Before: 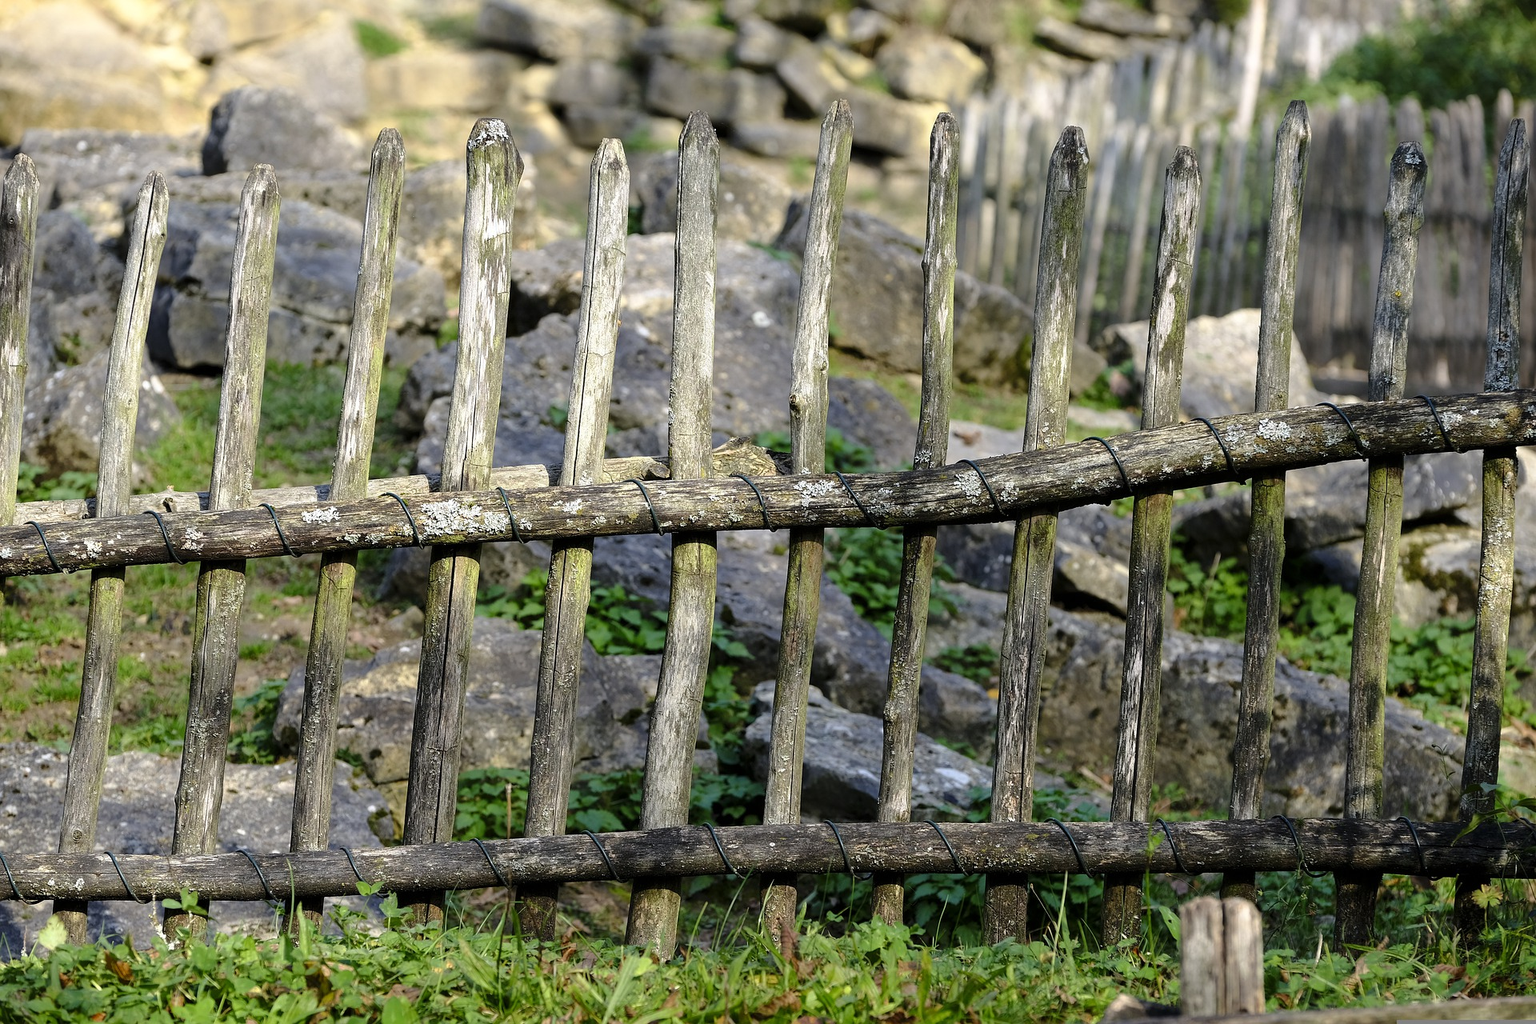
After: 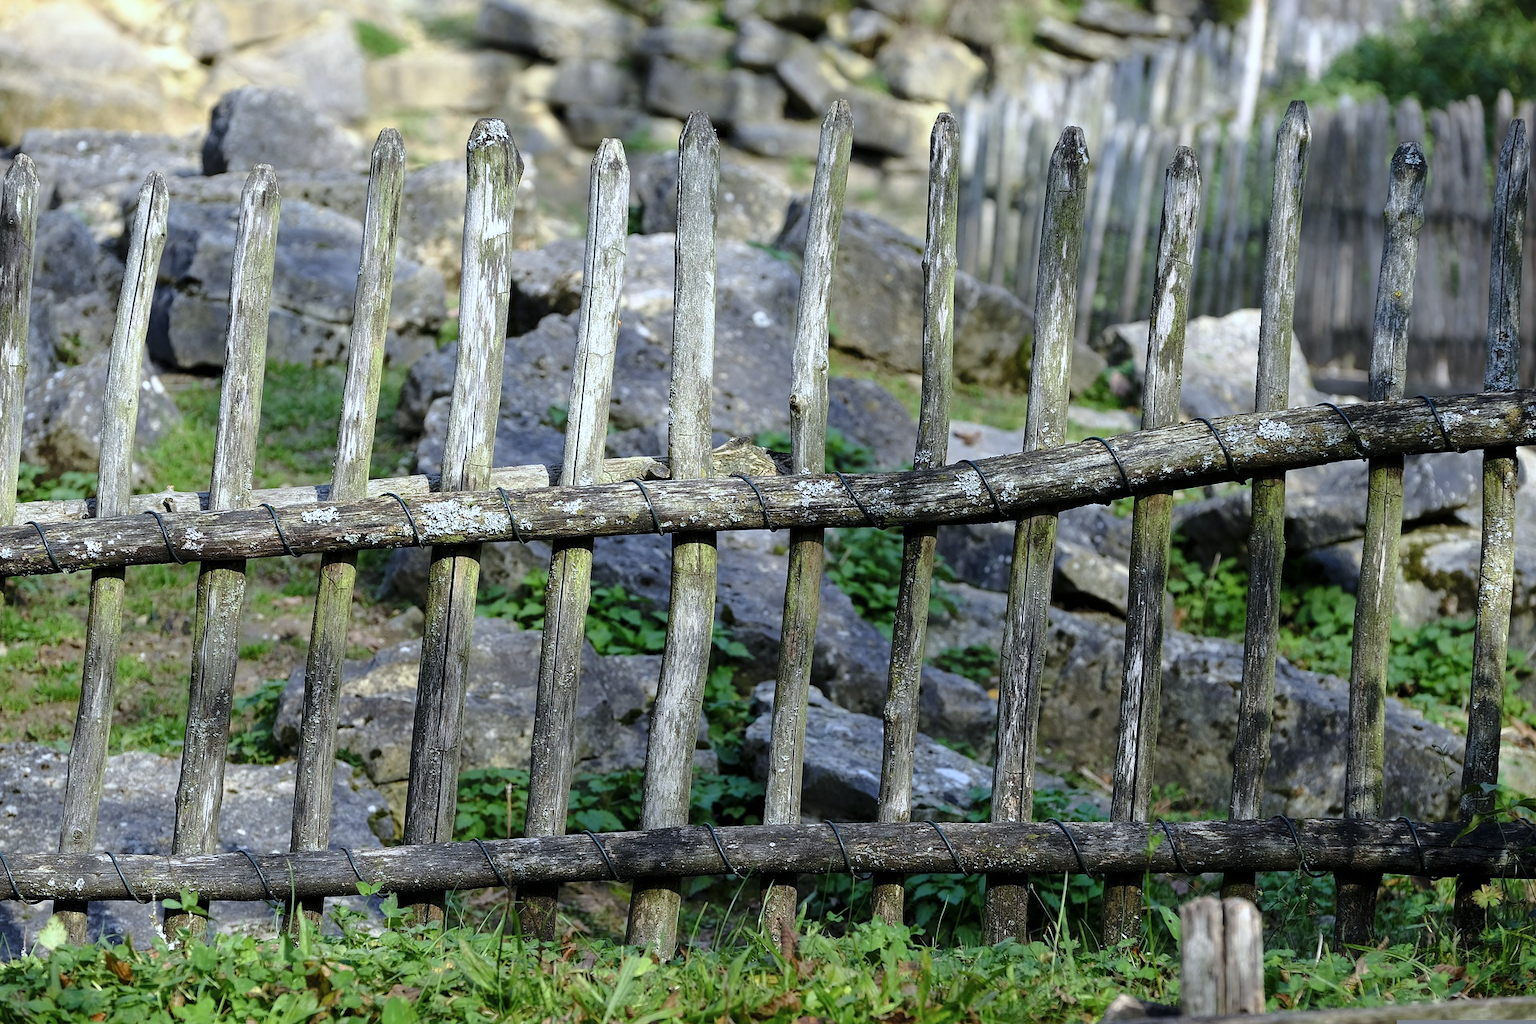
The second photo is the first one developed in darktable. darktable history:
color calibration: x 0.37, y 0.382, temperature 4313.84 K
